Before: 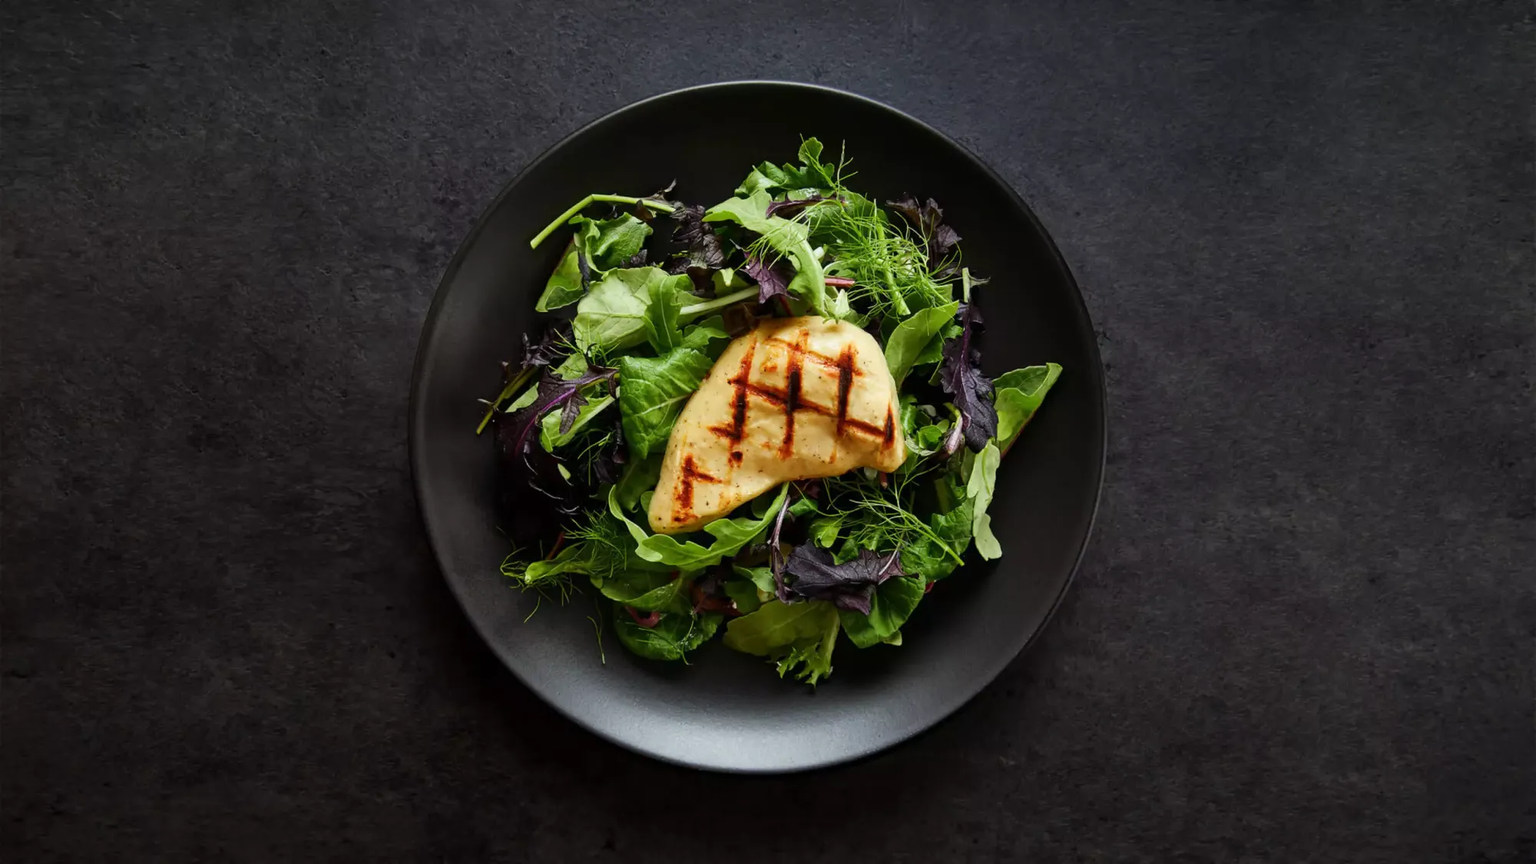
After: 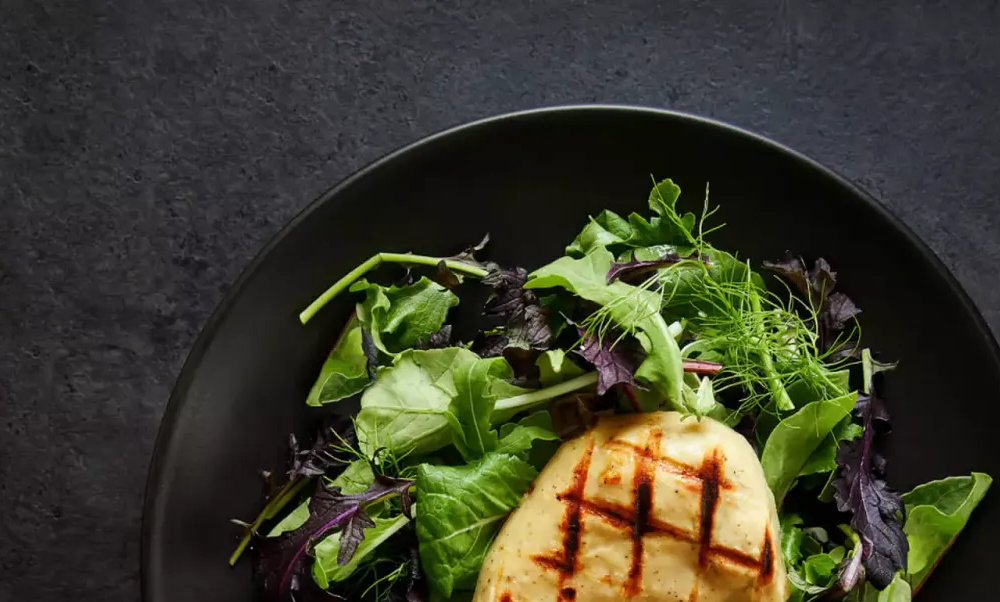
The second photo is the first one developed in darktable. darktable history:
local contrast: mode bilateral grid, contrast 10, coarseness 25, detail 115%, midtone range 0.2
tone equalizer: on, module defaults
crop: left 19.556%, right 30.401%, bottom 46.458%
